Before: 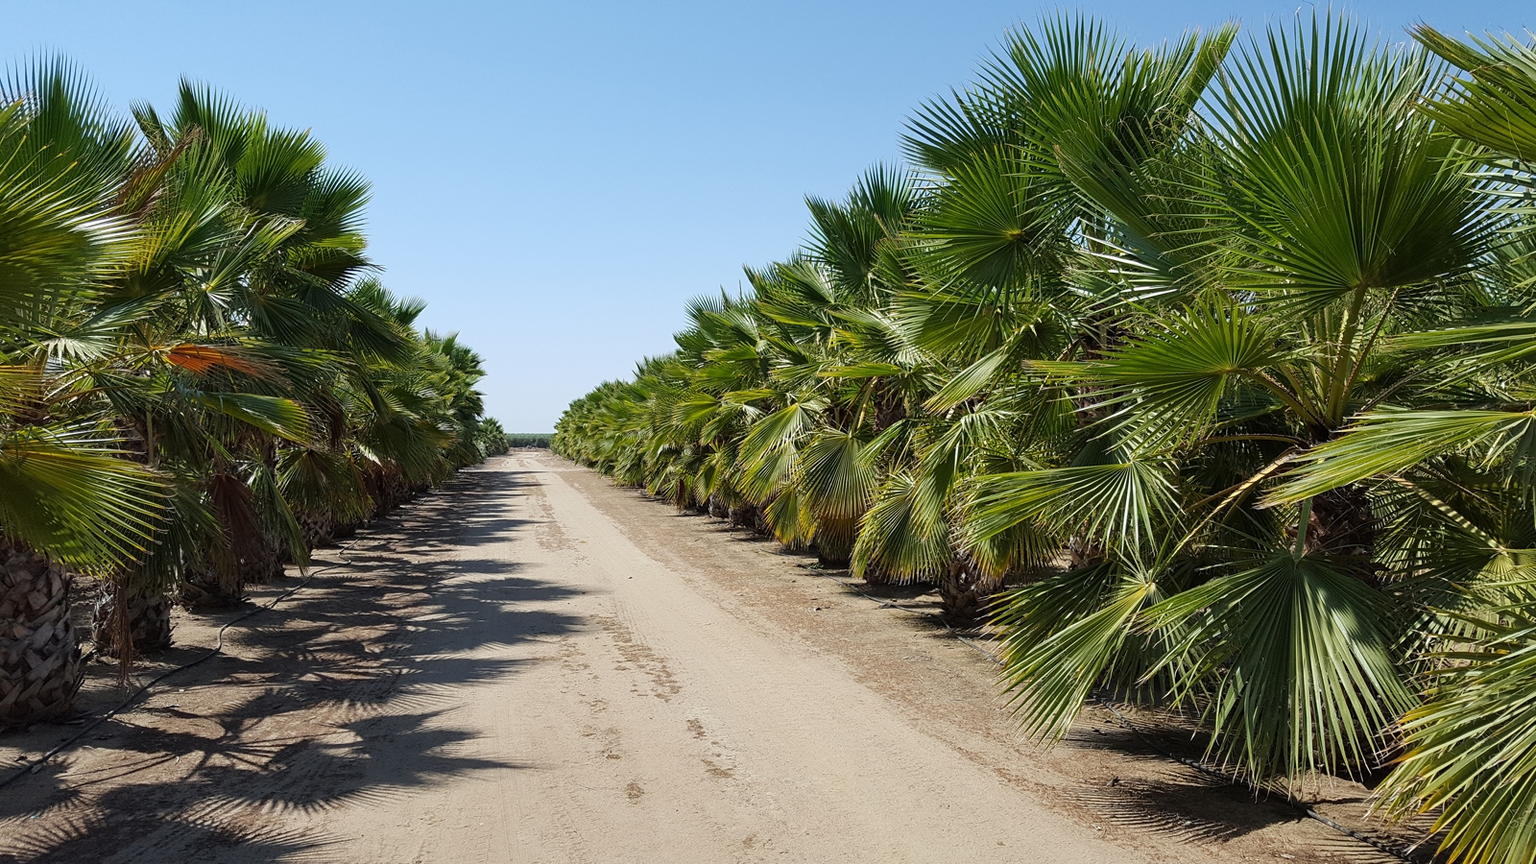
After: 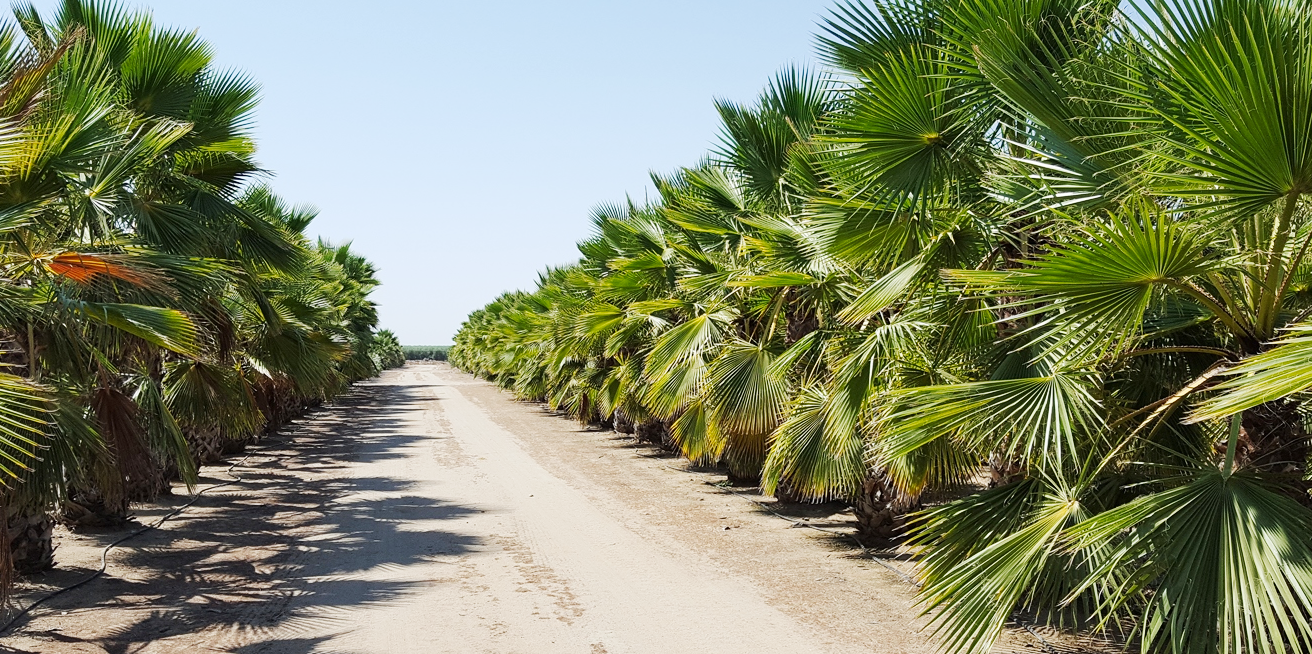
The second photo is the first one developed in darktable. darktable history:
tone curve: curves: ch0 [(0, 0) (0.003, 0.003) (0.011, 0.014) (0.025, 0.033) (0.044, 0.06) (0.069, 0.096) (0.1, 0.132) (0.136, 0.174) (0.177, 0.226) (0.224, 0.282) (0.277, 0.352) (0.335, 0.435) (0.399, 0.524) (0.468, 0.615) (0.543, 0.695) (0.623, 0.771) (0.709, 0.835) (0.801, 0.894) (0.898, 0.944) (1, 1)], preserve colors none
crop: left 7.856%, top 11.836%, right 10.12%, bottom 15.387%
